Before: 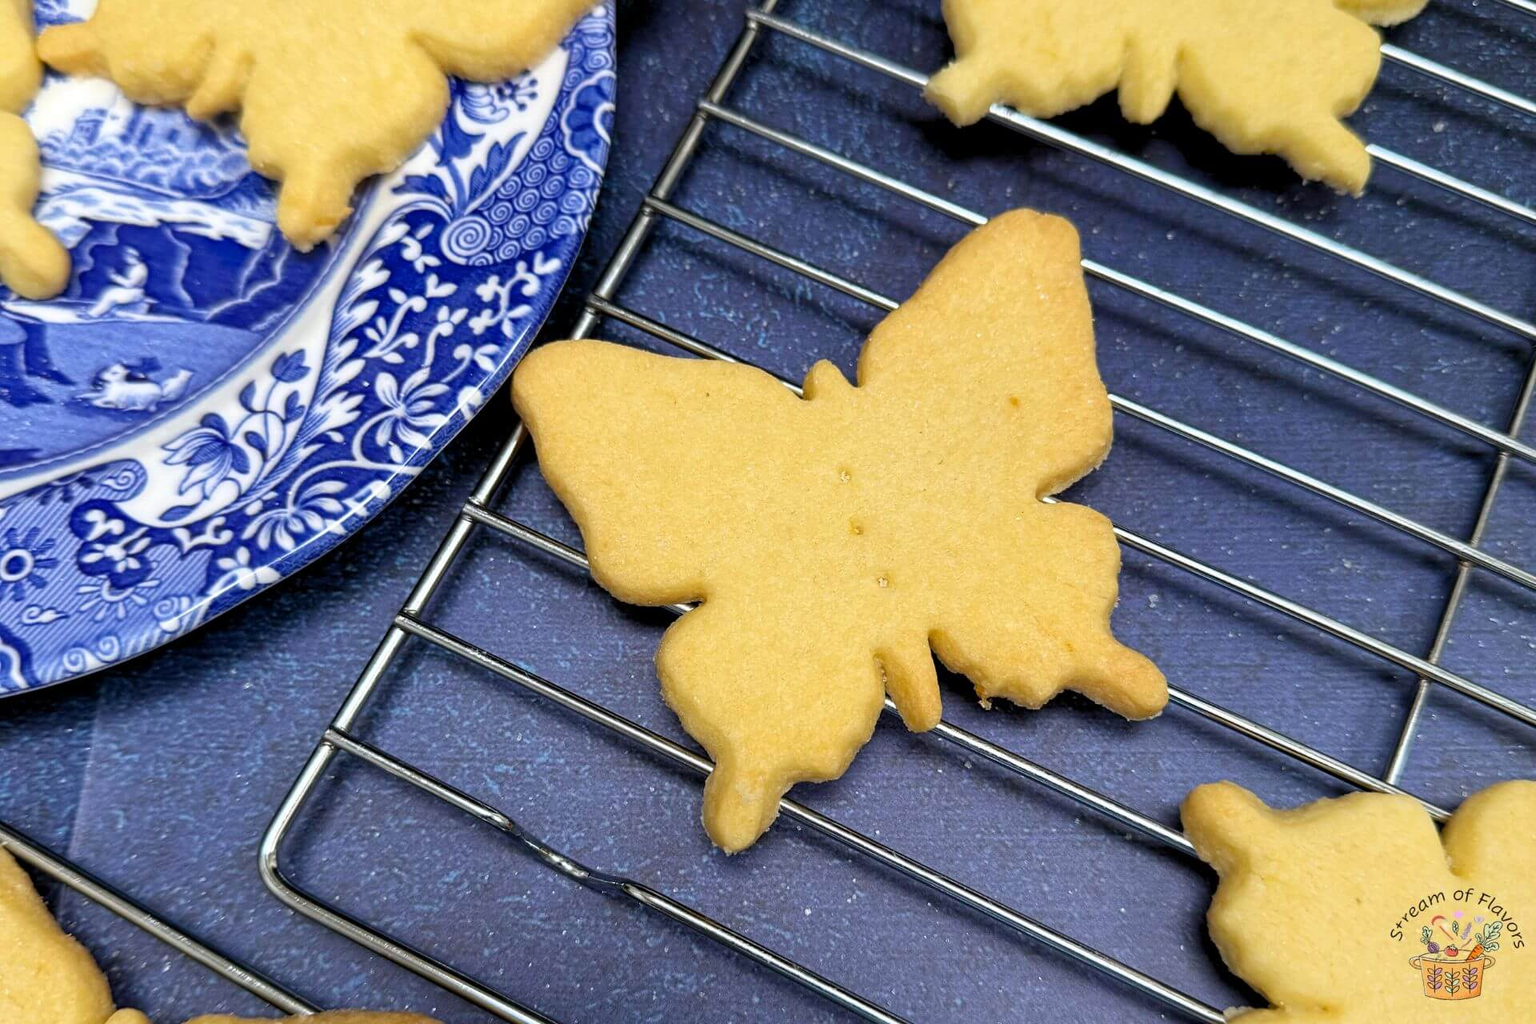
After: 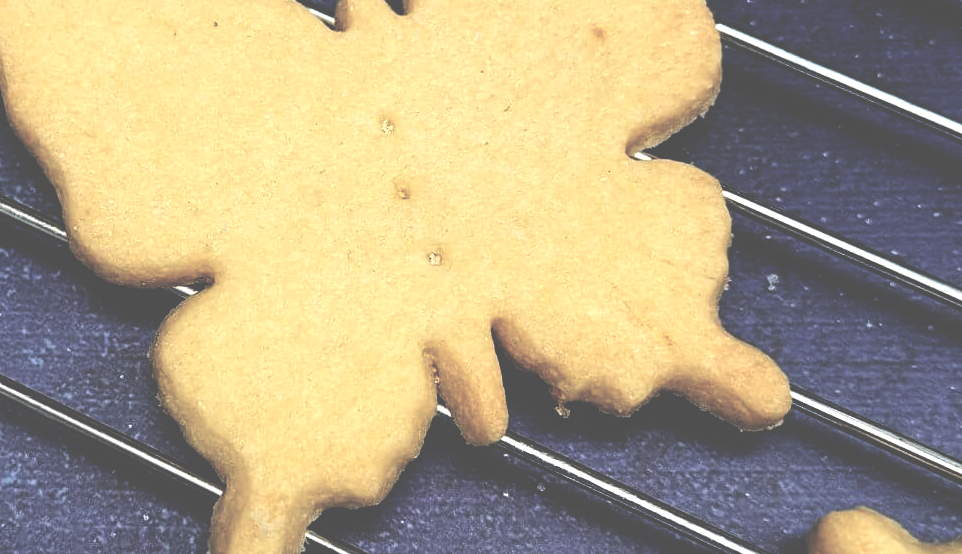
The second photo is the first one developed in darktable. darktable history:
base curve: curves: ch0 [(0, 0.036) (0.083, 0.04) (0.804, 1)], preserve colors none
contrast brightness saturation: brightness 0.187, saturation -0.518
crop: left 34.851%, top 36.644%, right 15.004%, bottom 20.052%
